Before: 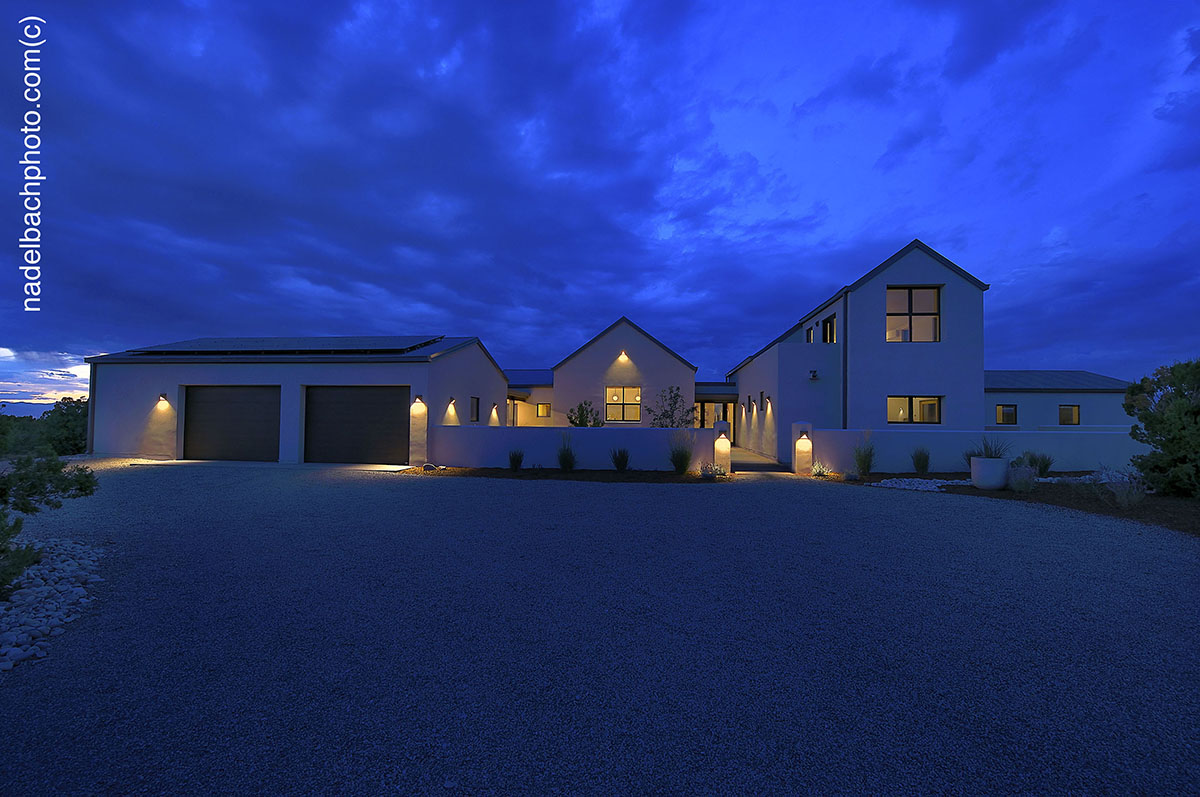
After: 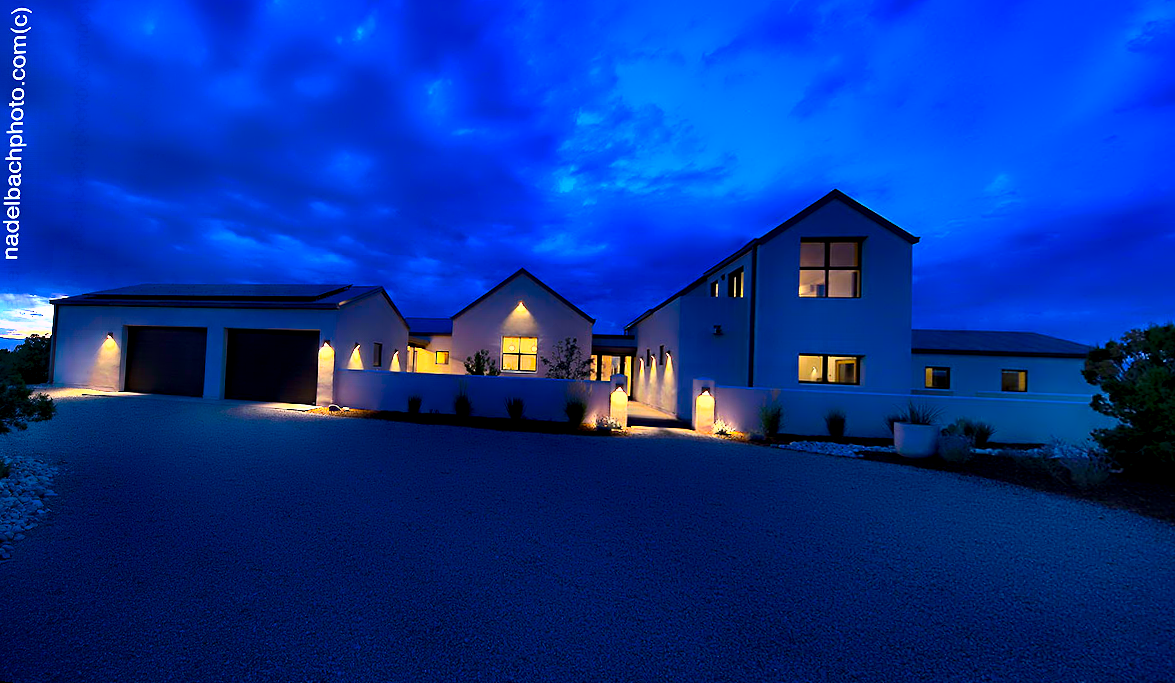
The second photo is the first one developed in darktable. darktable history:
rotate and perspective: rotation 1.69°, lens shift (vertical) -0.023, lens shift (horizontal) -0.291, crop left 0.025, crop right 0.988, crop top 0.092, crop bottom 0.842
color balance: lift [1, 1.001, 0.999, 1.001], gamma [1, 1.004, 1.007, 0.993], gain [1, 0.991, 0.987, 1.013], contrast 7.5%, contrast fulcrum 10%, output saturation 115%
contrast equalizer: y [[0.783, 0.666, 0.575, 0.77, 0.556, 0.501], [0.5 ×6], [0.5 ×6], [0, 0.02, 0.272, 0.399, 0.062, 0], [0 ×6]]
shadows and highlights: shadows 29.32, highlights -29.32, low approximation 0.01, soften with gaussian
contrast brightness saturation: contrast 0.15, brightness -0.01, saturation 0.1
